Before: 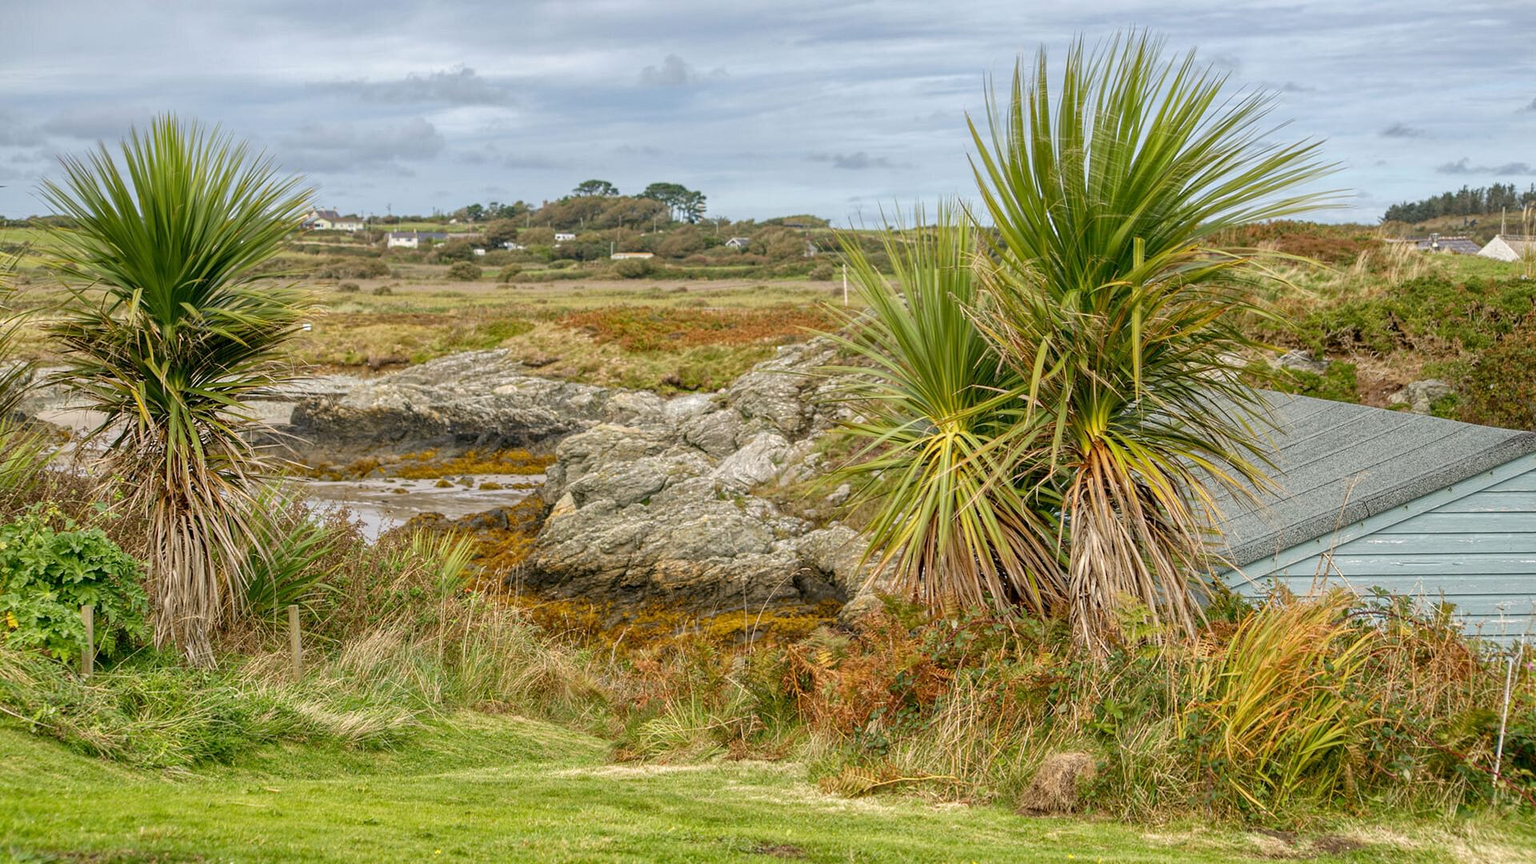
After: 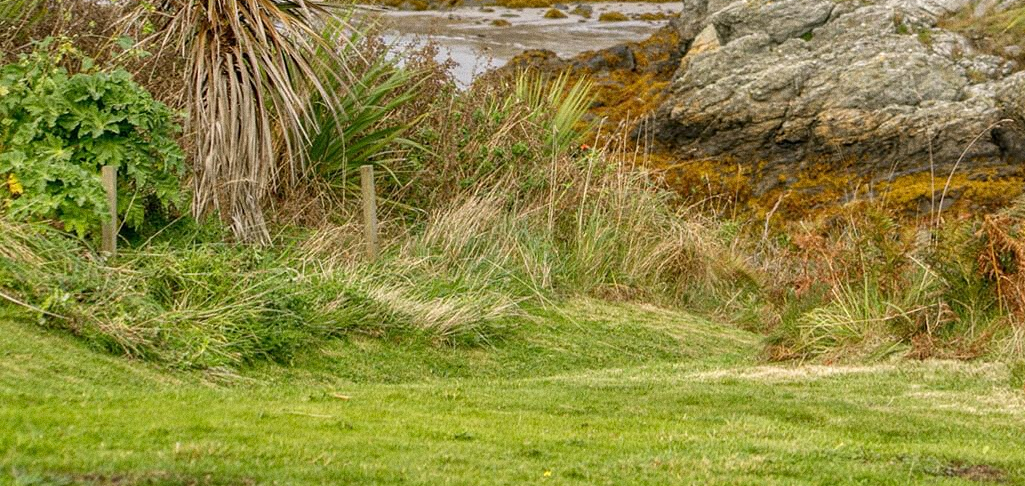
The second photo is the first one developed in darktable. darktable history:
grain: coarseness 0.09 ISO
crop and rotate: top 54.778%, right 46.61%, bottom 0.159%
